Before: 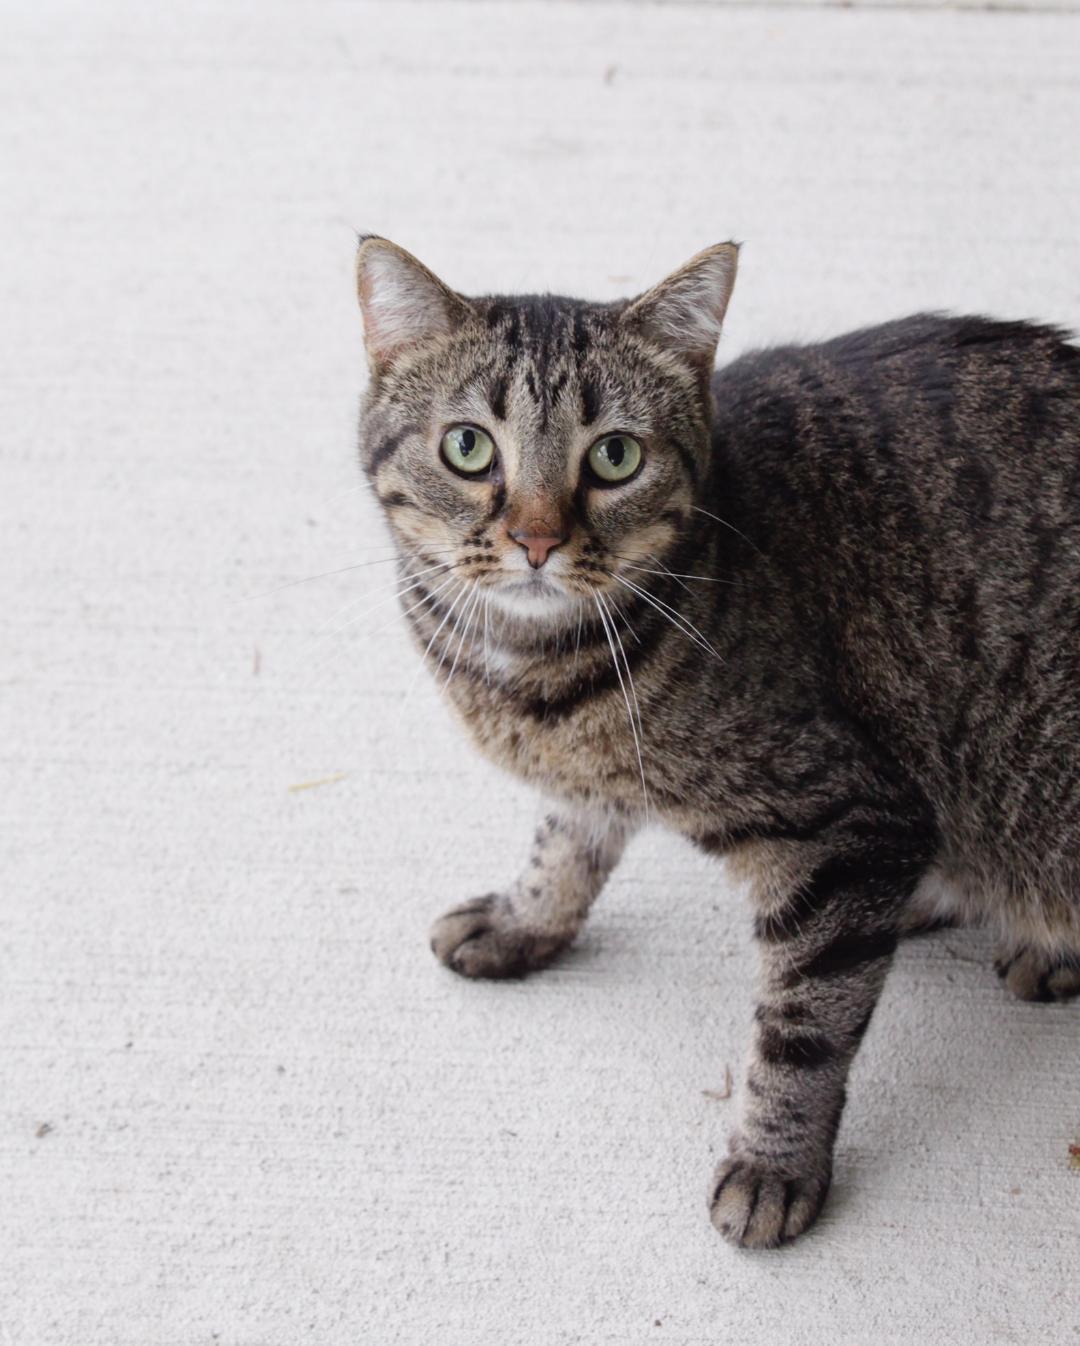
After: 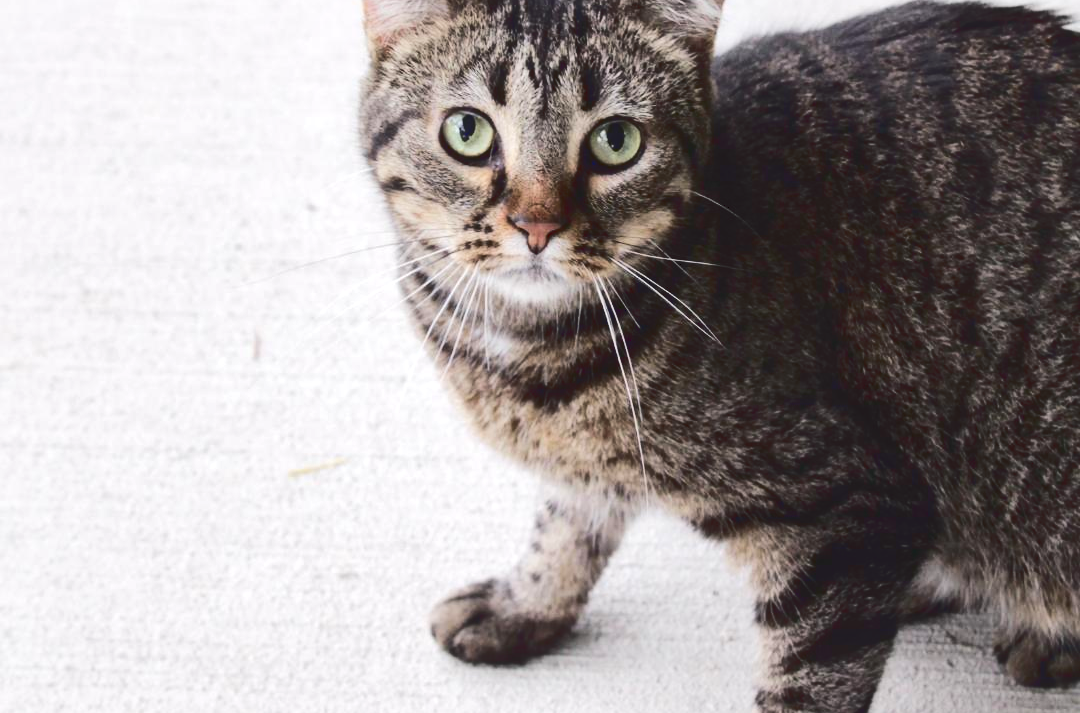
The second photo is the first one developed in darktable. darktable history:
tone curve: curves: ch0 [(0, 0) (0.003, 0.108) (0.011, 0.112) (0.025, 0.117) (0.044, 0.126) (0.069, 0.133) (0.1, 0.146) (0.136, 0.158) (0.177, 0.178) (0.224, 0.212) (0.277, 0.256) (0.335, 0.331) (0.399, 0.423) (0.468, 0.538) (0.543, 0.641) (0.623, 0.721) (0.709, 0.792) (0.801, 0.845) (0.898, 0.917) (1, 1)], color space Lab, linked channels, preserve colors none
levels: mode automatic, levels [0, 0.478, 1]
local contrast: mode bilateral grid, contrast 19, coarseness 100, detail 150%, midtone range 0.2
crop and rotate: top 23.428%, bottom 23.544%
